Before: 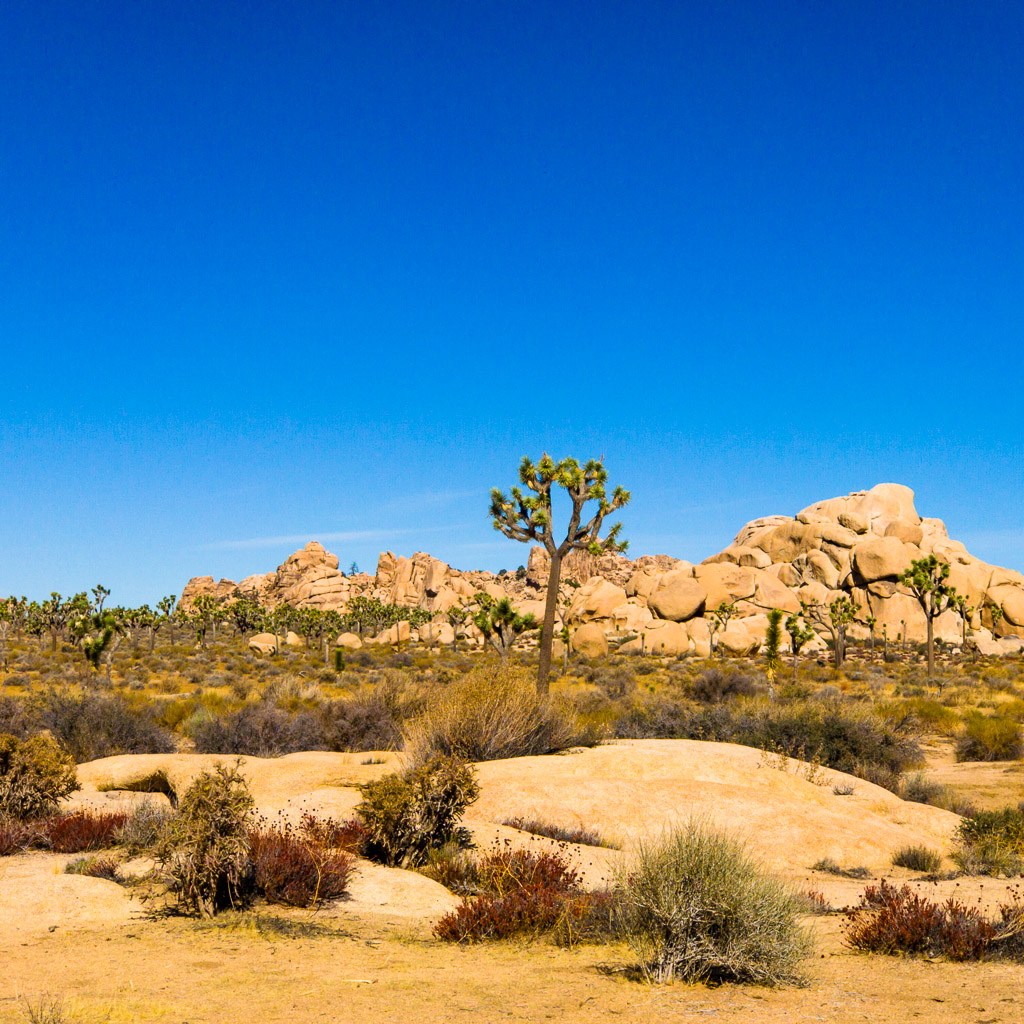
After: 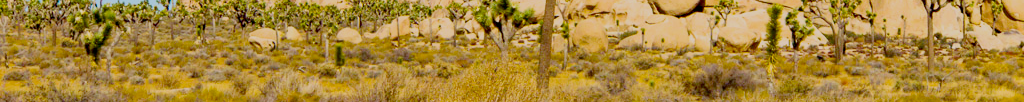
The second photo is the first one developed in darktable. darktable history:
filmic rgb: black relative exposure -7 EV, white relative exposure 6 EV, threshold 3 EV, target black luminance 0%, hardness 2.73, latitude 61.22%, contrast 0.691, highlights saturation mix 10%, shadows ↔ highlights balance -0.073%, preserve chrominance no, color science v4 (2020), iterations of high-quality reconstruction 10, contrast in shadows soft, contrast in highlights soft, enable highlight reconstruction true
crop and rotate: top 59.084%, bottom 30.916%
exposure: black level correction 0, exposure 0.9 EV, compensate highlight preservation false
contrast brightness saturation: contrast 0.13, brightness -0.05, saturation 0.16
